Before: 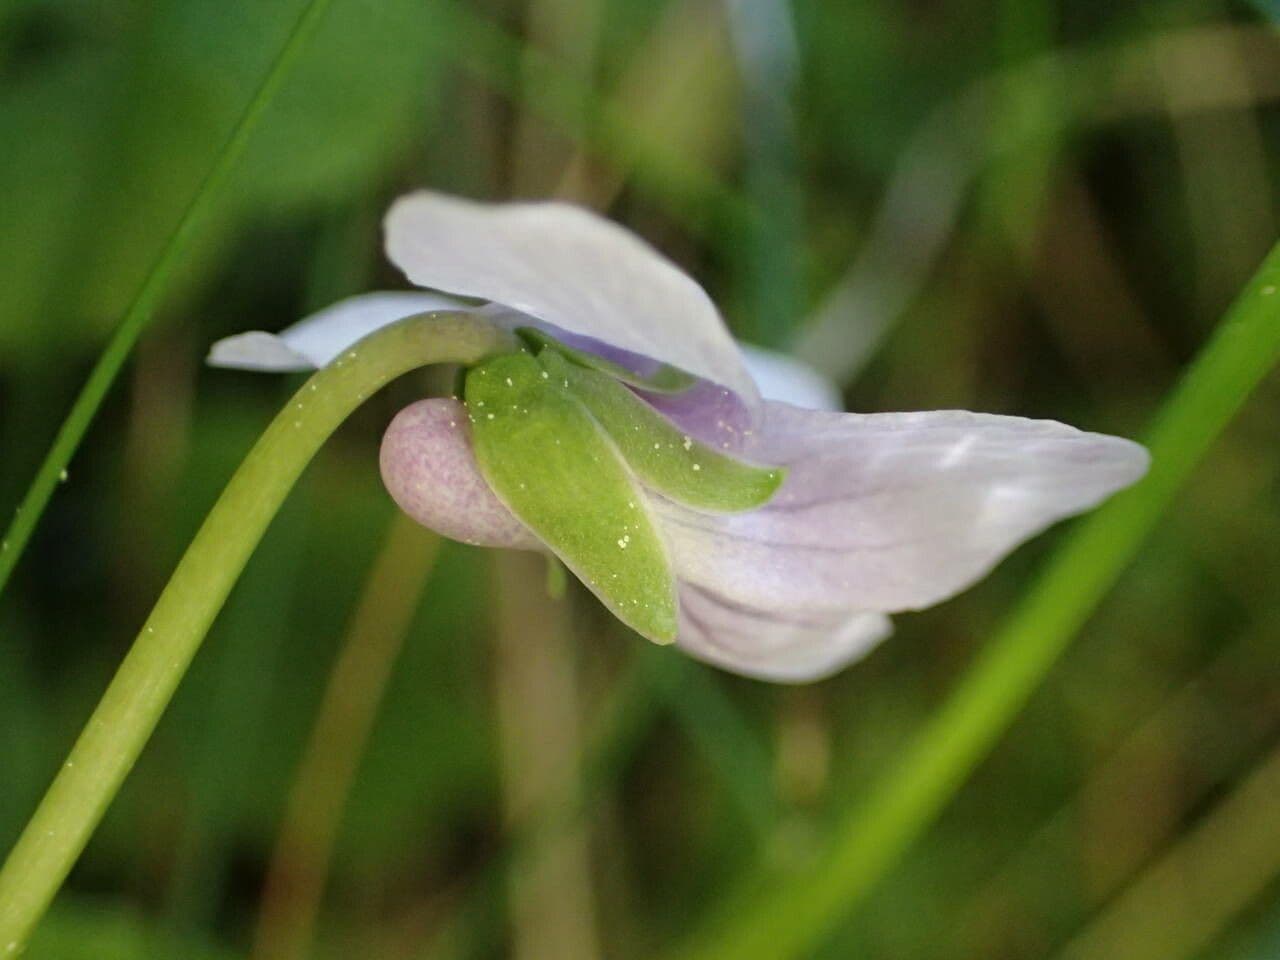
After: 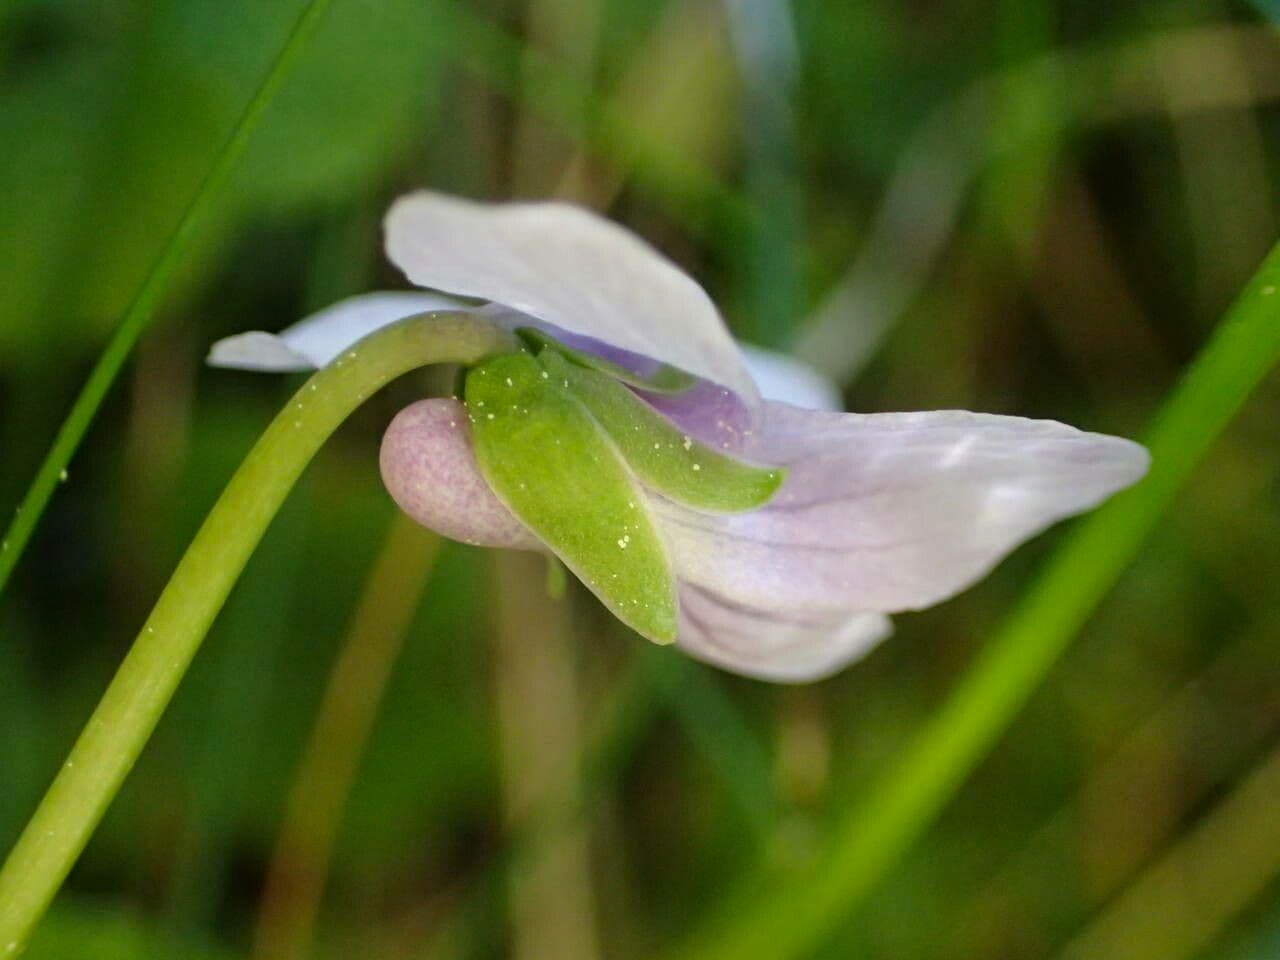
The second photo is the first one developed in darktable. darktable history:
contrast brightness saturation: contrast 0.036, saturation 0.154
